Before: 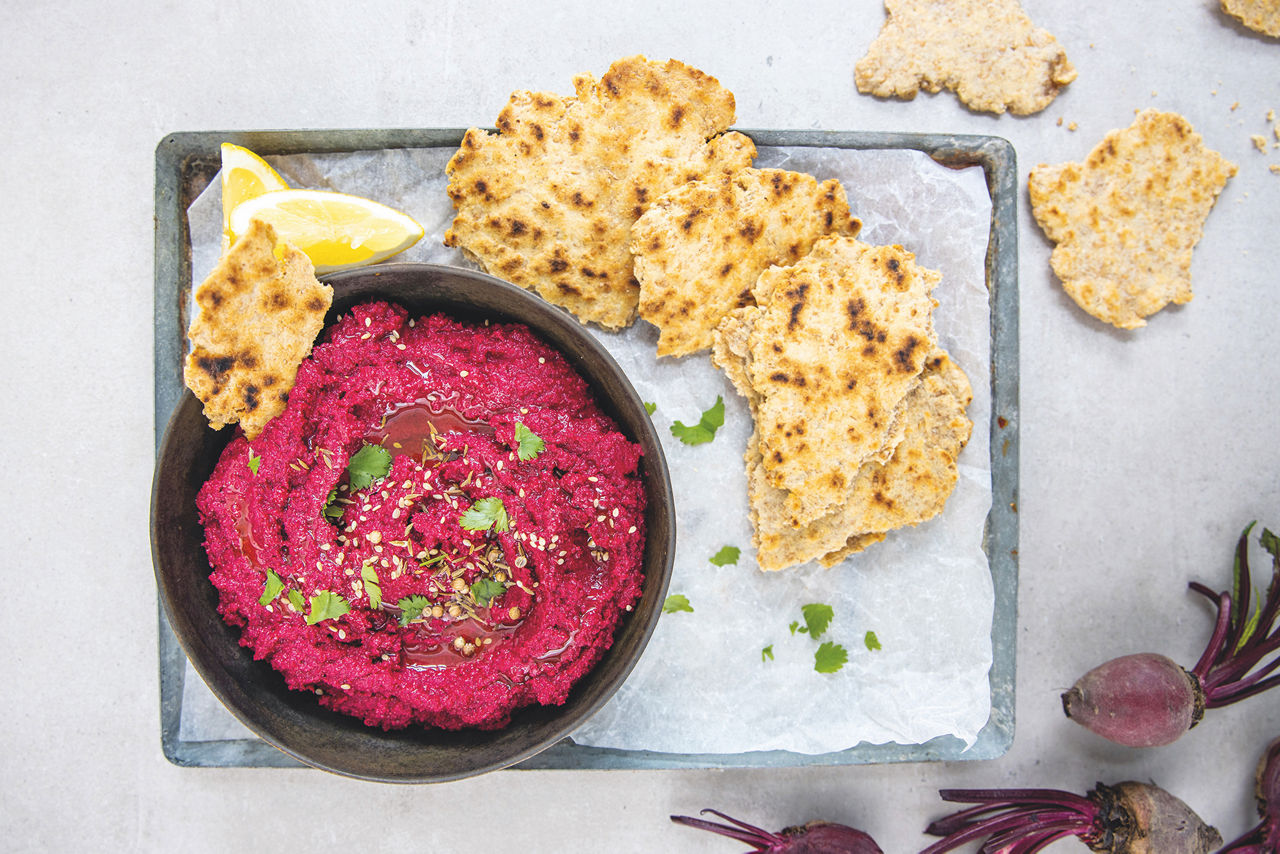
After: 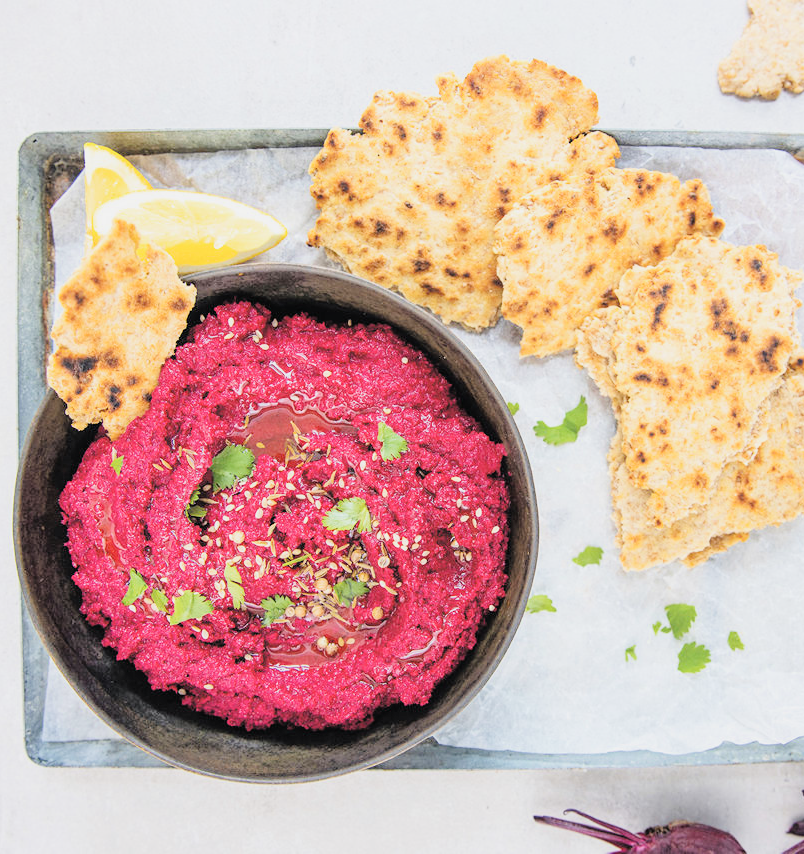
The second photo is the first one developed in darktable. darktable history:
crop: left 10.709%, right 26.448%
filmic rgb: black relative exposure -8.46 EV, white relative exposure 4.69 EV, hardness 3.84, iterations of high-quality reconstruction 0
tone equalizer: -8 EV -1.09 EV, -7 EV -0.976 EV, -6 EV -0.893 EV, -5 EV -0.598 EV, -3 EV 0.581 EV, -2 EV 0.884 EV, -1 EV 0.985 EV, +0 EV 1.08 EV
